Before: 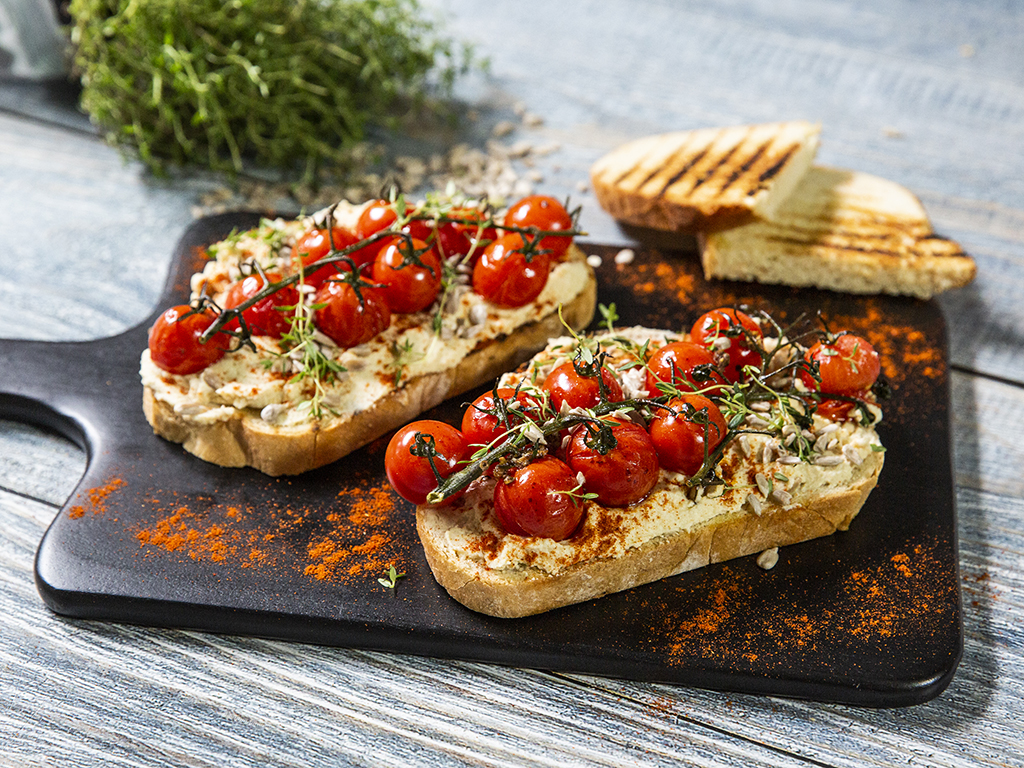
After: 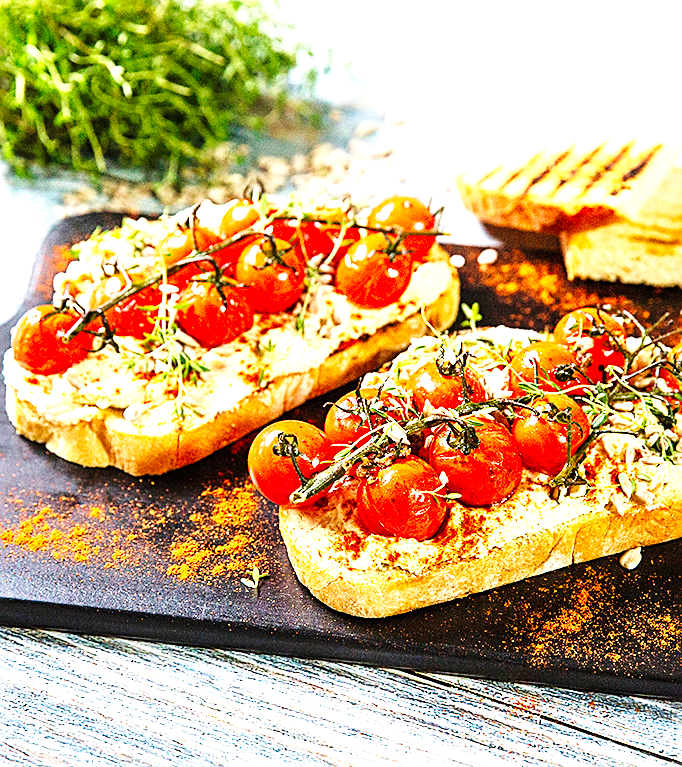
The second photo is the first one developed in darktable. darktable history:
crop and rotate: left 13.459%, right 19.887%
base curve: curves: ch0 [(0, 0) (0.032, 0.025) (0.121, 0.166) (0.206, 0.329) (0.605, 0.79) (1, 1)], preserve colors none
contrast brightness saturation: contrast 0.028, brightness 0.058, saturation 0.13
velvia: on, module defaults
exposure: black level correction 0, exposure 1.339 EV, compensate highlight preservation false
sharpen: on, module defaults
